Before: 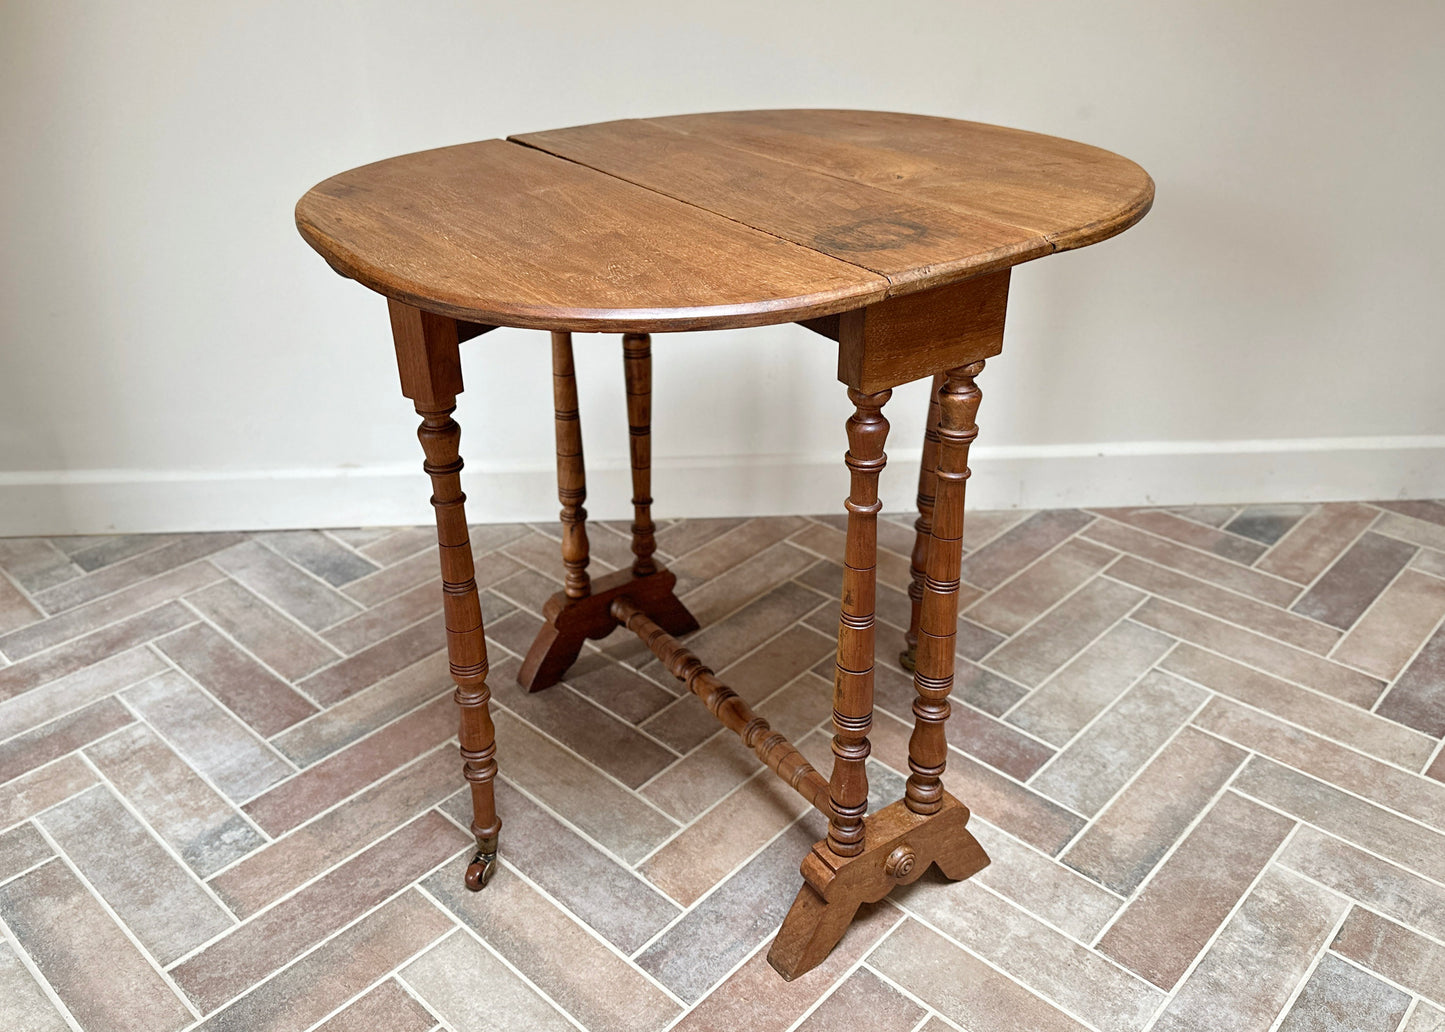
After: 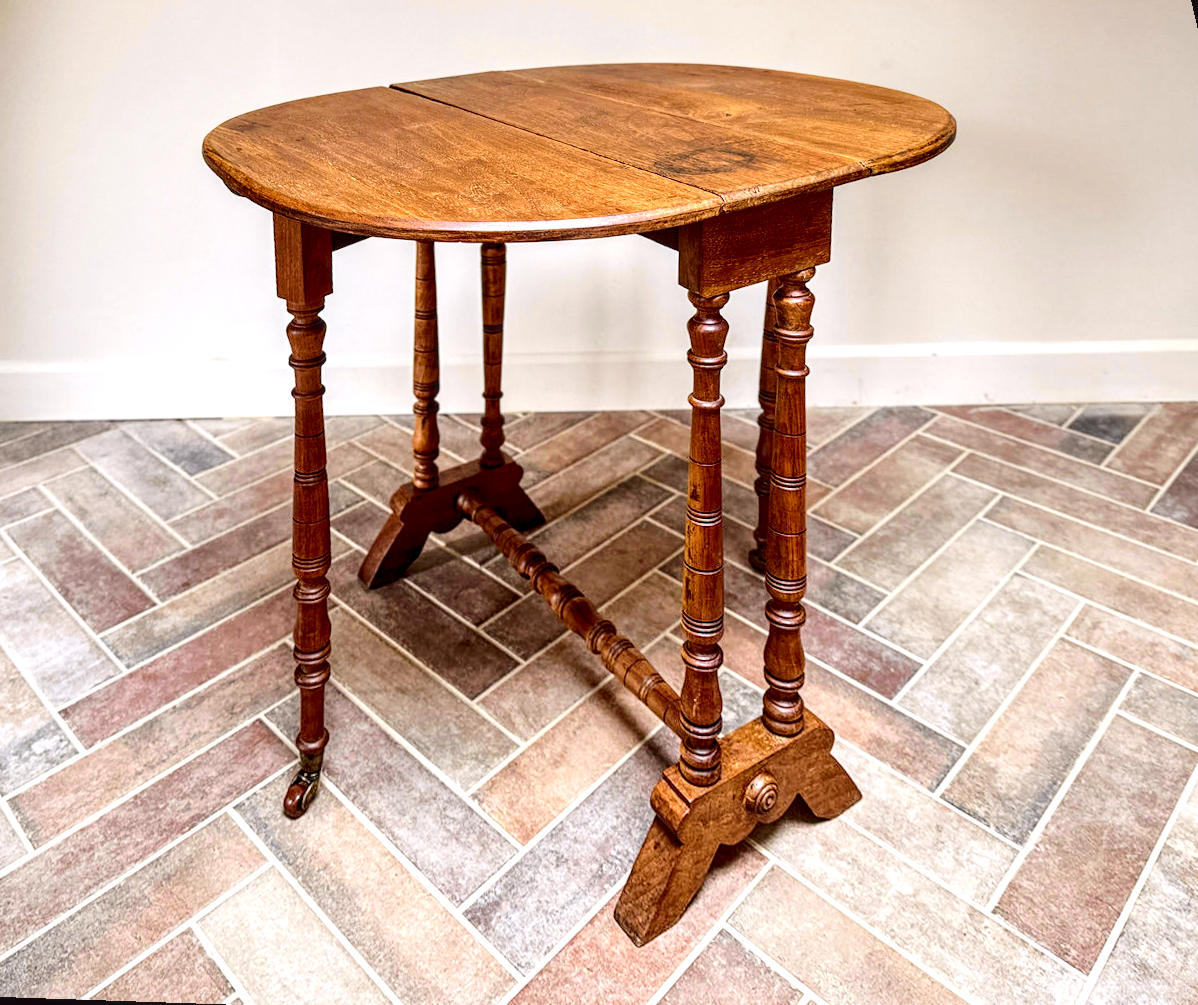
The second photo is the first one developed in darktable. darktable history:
local contrast: highlights 79%, shadows 56%, detail 175%, midtone range 0.428
tone curve: curves: ch0 [(0, 0.023) (0.103, 0.087) (0.295, 0.297) (0.445, 0.531) (0.553, 0.665) (0.735, 0.843) (0.994, 1)]; ch1 [(0, 0) (0.414, 0.395) (0.447, 0.447) (0.485, 0.5) (0.512, 0.524) (0.542, 0.581) (0.581, 0.632) (0.646, 0.715) (1, 1)]; ch2 [(0, 0) (0.369, 0.388) (0.449, 0.431) (0.478, 0.471) (0.516, 0.517) (0.579, 0.624) (0.674, 0.775) (1, 1)], color space Lab, independent channels, preserve colors none
rotate and perspective: rotation 0.72°, lens shift (vertical) -0.352, lens shift (horizontal) -0.051, crop left 0.152, crop right 0.859, crop top 0.019, crop bottom 0.964
